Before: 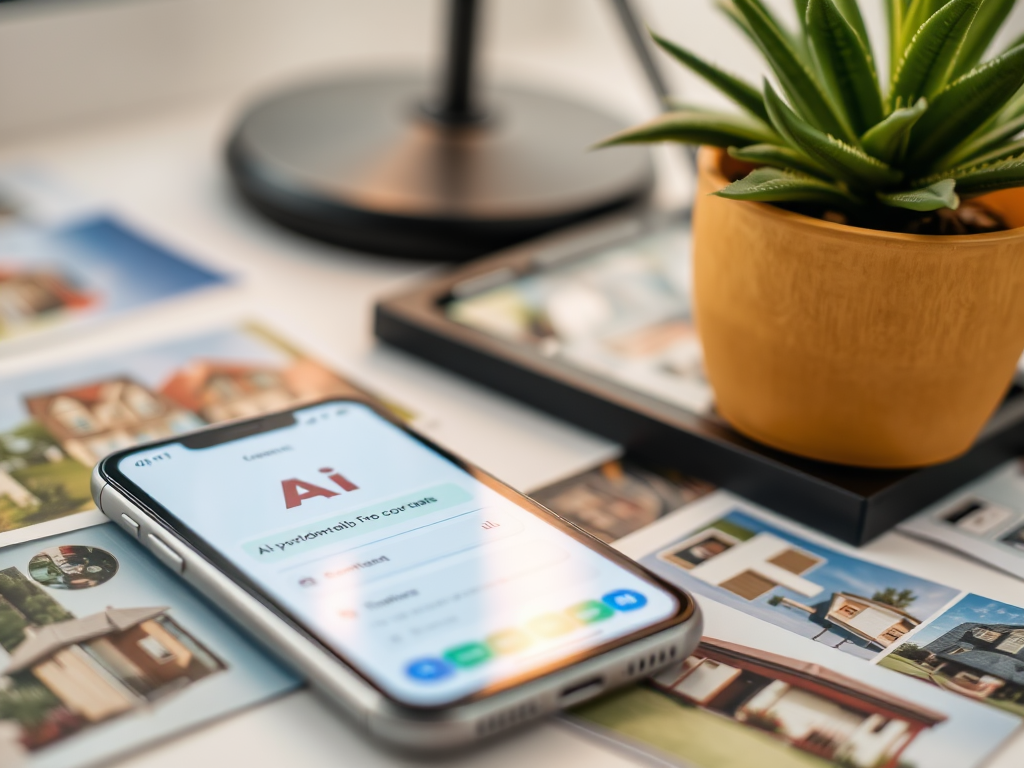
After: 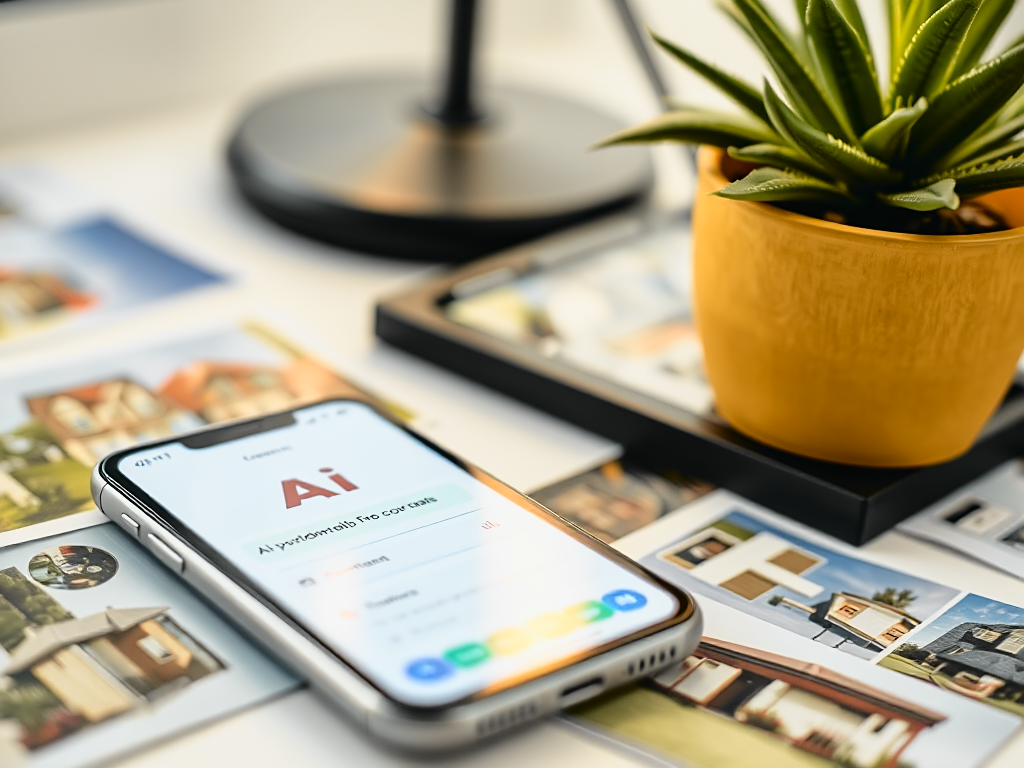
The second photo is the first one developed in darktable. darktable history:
sharpen: on, module defaults
tone curve: curves: ch0 [(0, 0.013) (0.129, 0.1) (0.327, 0.382) (0.489, 0.573) (0.66, 0.748) (0.858, 0.926) (1, 0.977)]; ch1 [(0, 0) (0.353, 0.344) (0.45, 0.46) (0.498, 0.495) (0.521, 0.506) (0.563, 0.559) (0.592, 0.585) (0.657, 0.655) (1, 1)]; ch2 [(0, 0) (0.333, 0.346) (0.375, 0.375) (0.427, 0.44) (0.5, 0.501) (0.505, 0.499) (0.528, 0.533) (0.579, 0.61) (0.612, 0.644) (0.66, 0.715) (1, 1)], color space Lab, independent channels, preserve colors none
